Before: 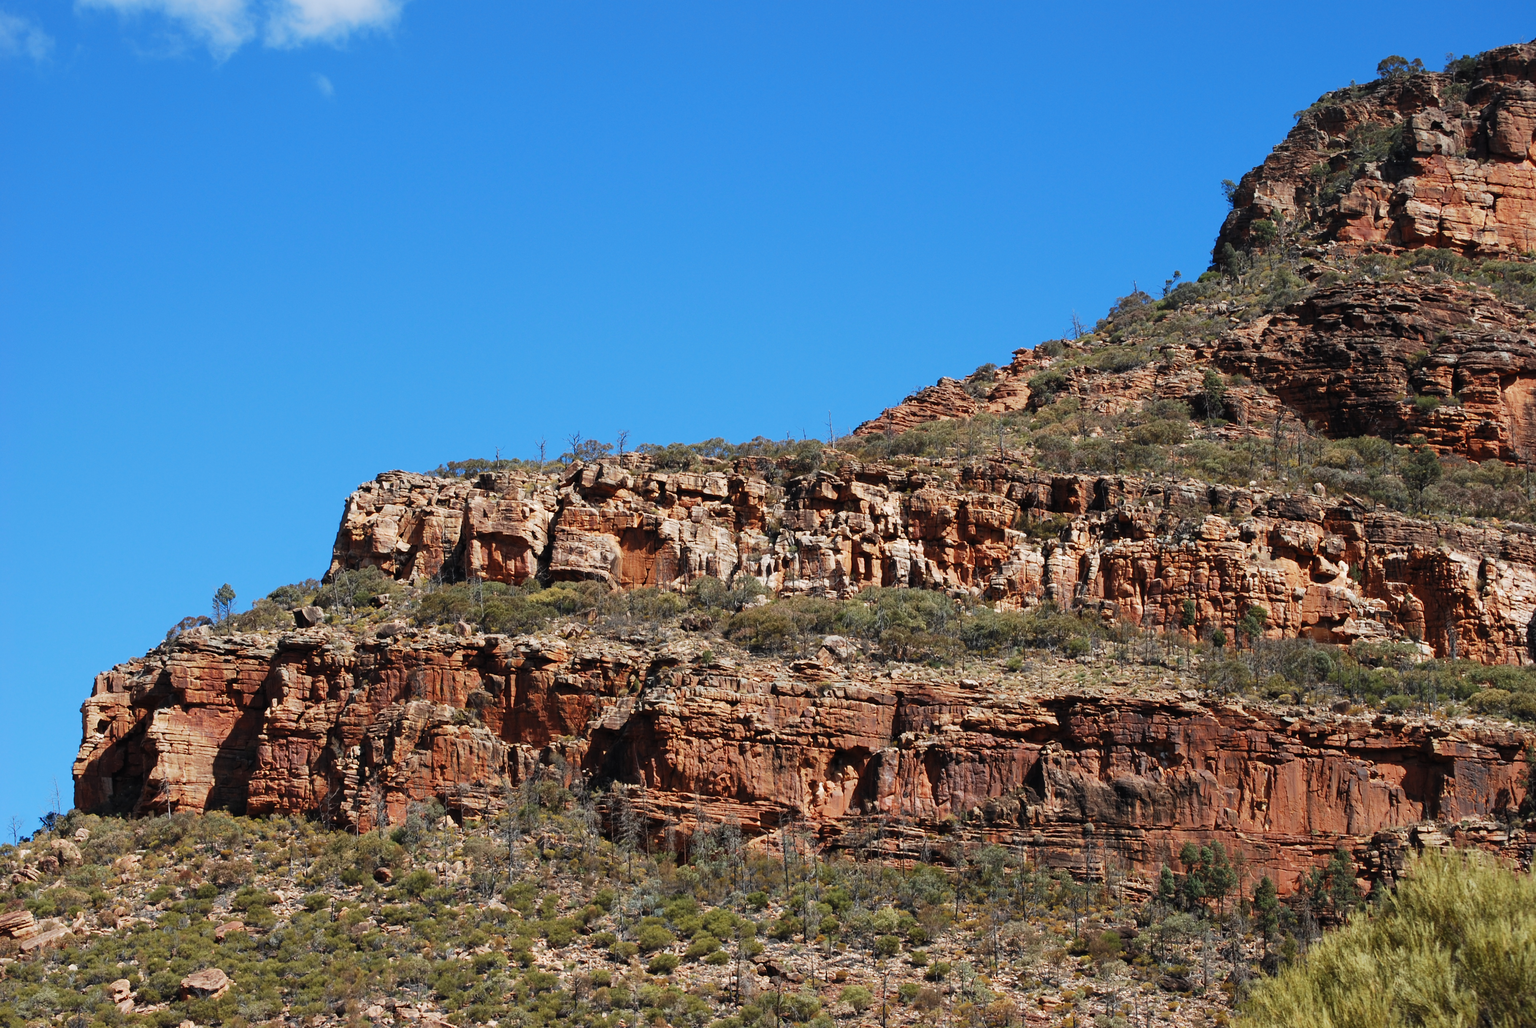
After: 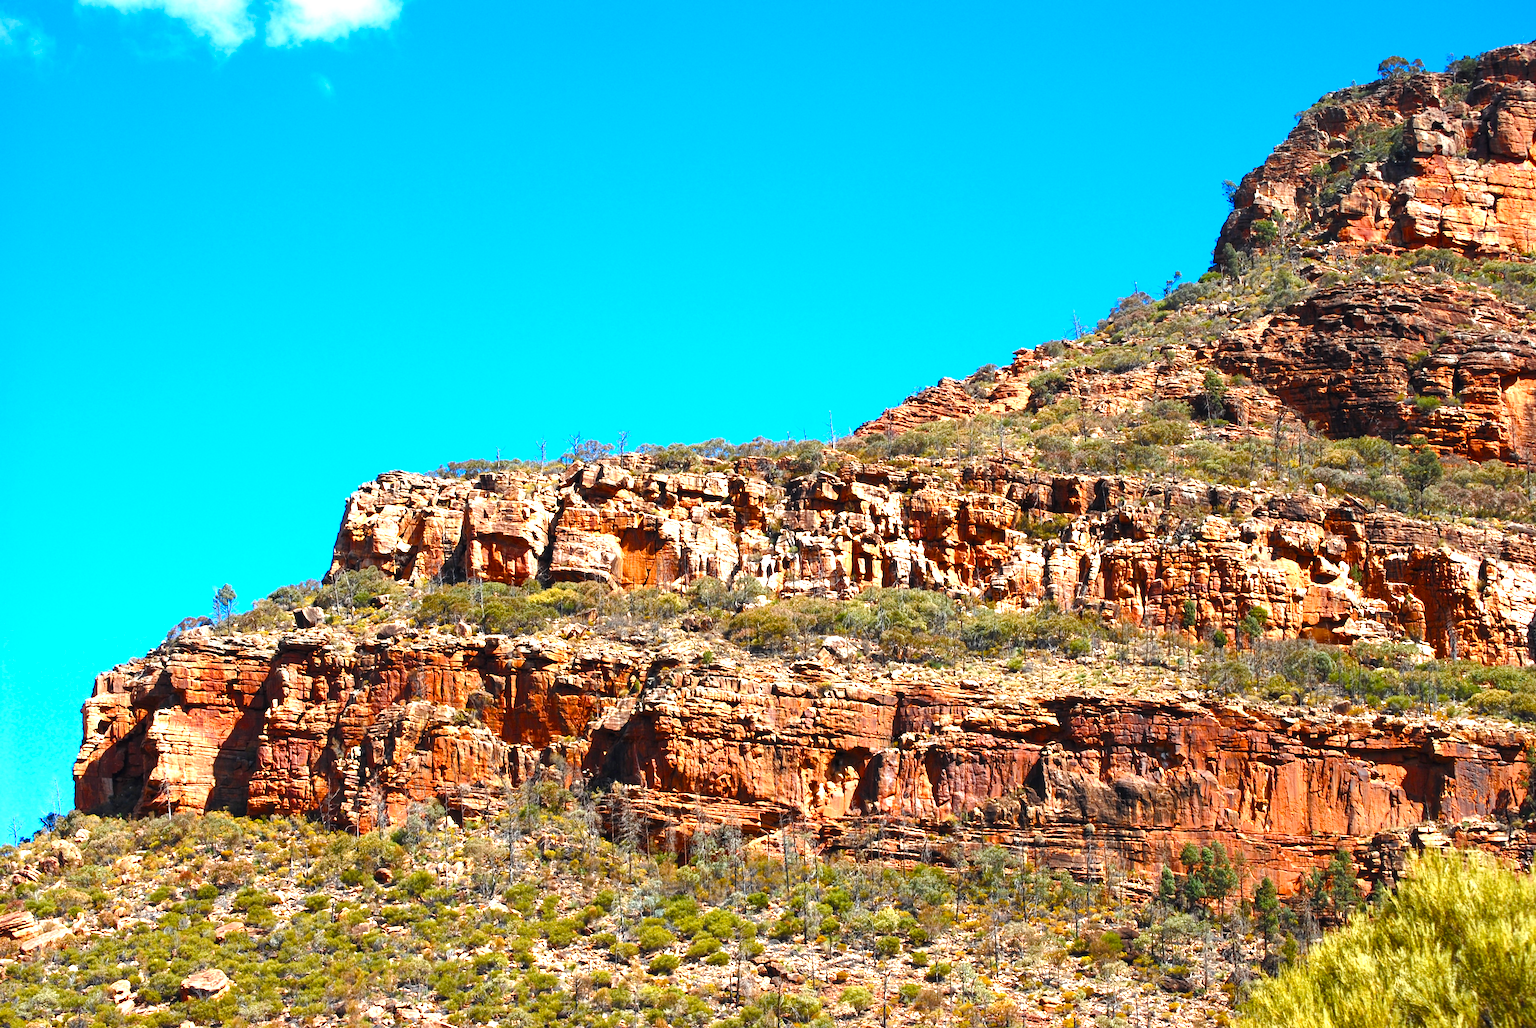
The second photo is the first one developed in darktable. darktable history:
exposure: black level correction 0, exposure 0.199 EV, compensate exposure bias true, compensate highlight preservation false
local contrast: highlights 100%, shadows 100%, detail 119%, midtone range 0.2
color balance rgb: linear chroma grading › global chroma 15.018%, perceptual saturation grading › global saturation 34.825%, perceptual saturation grading › highlights -24.772%, perceptual saturation grading › shadows 49.911%
